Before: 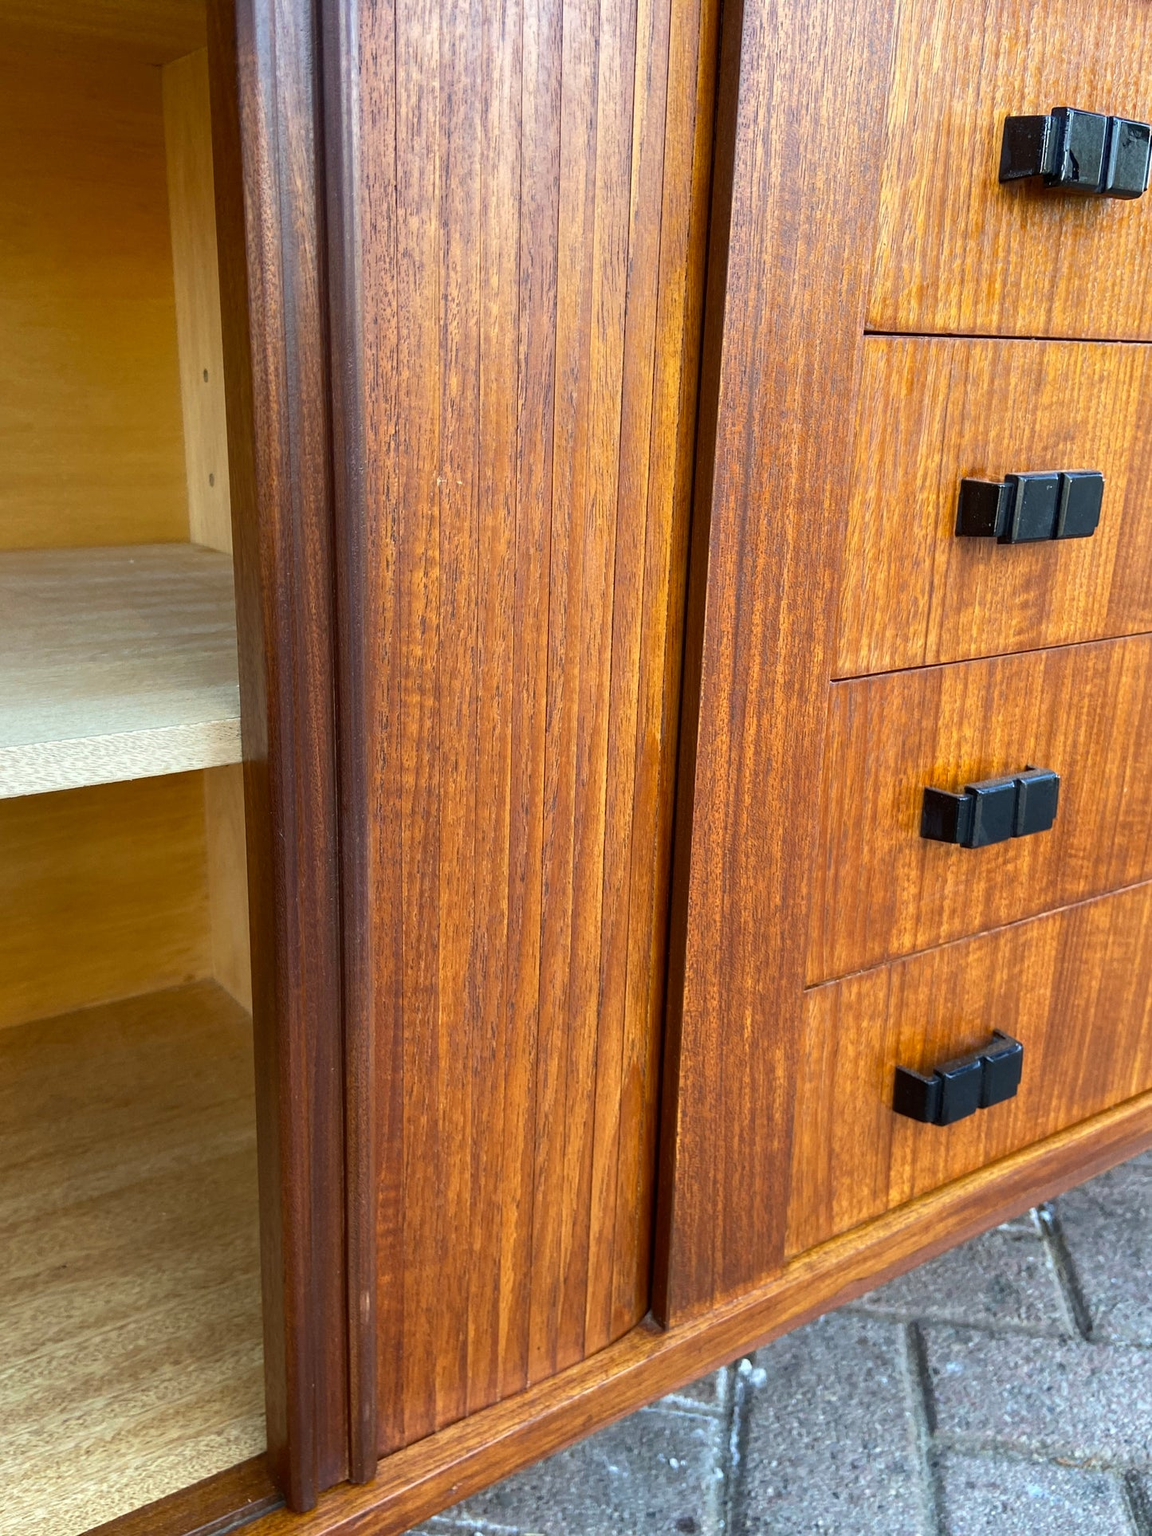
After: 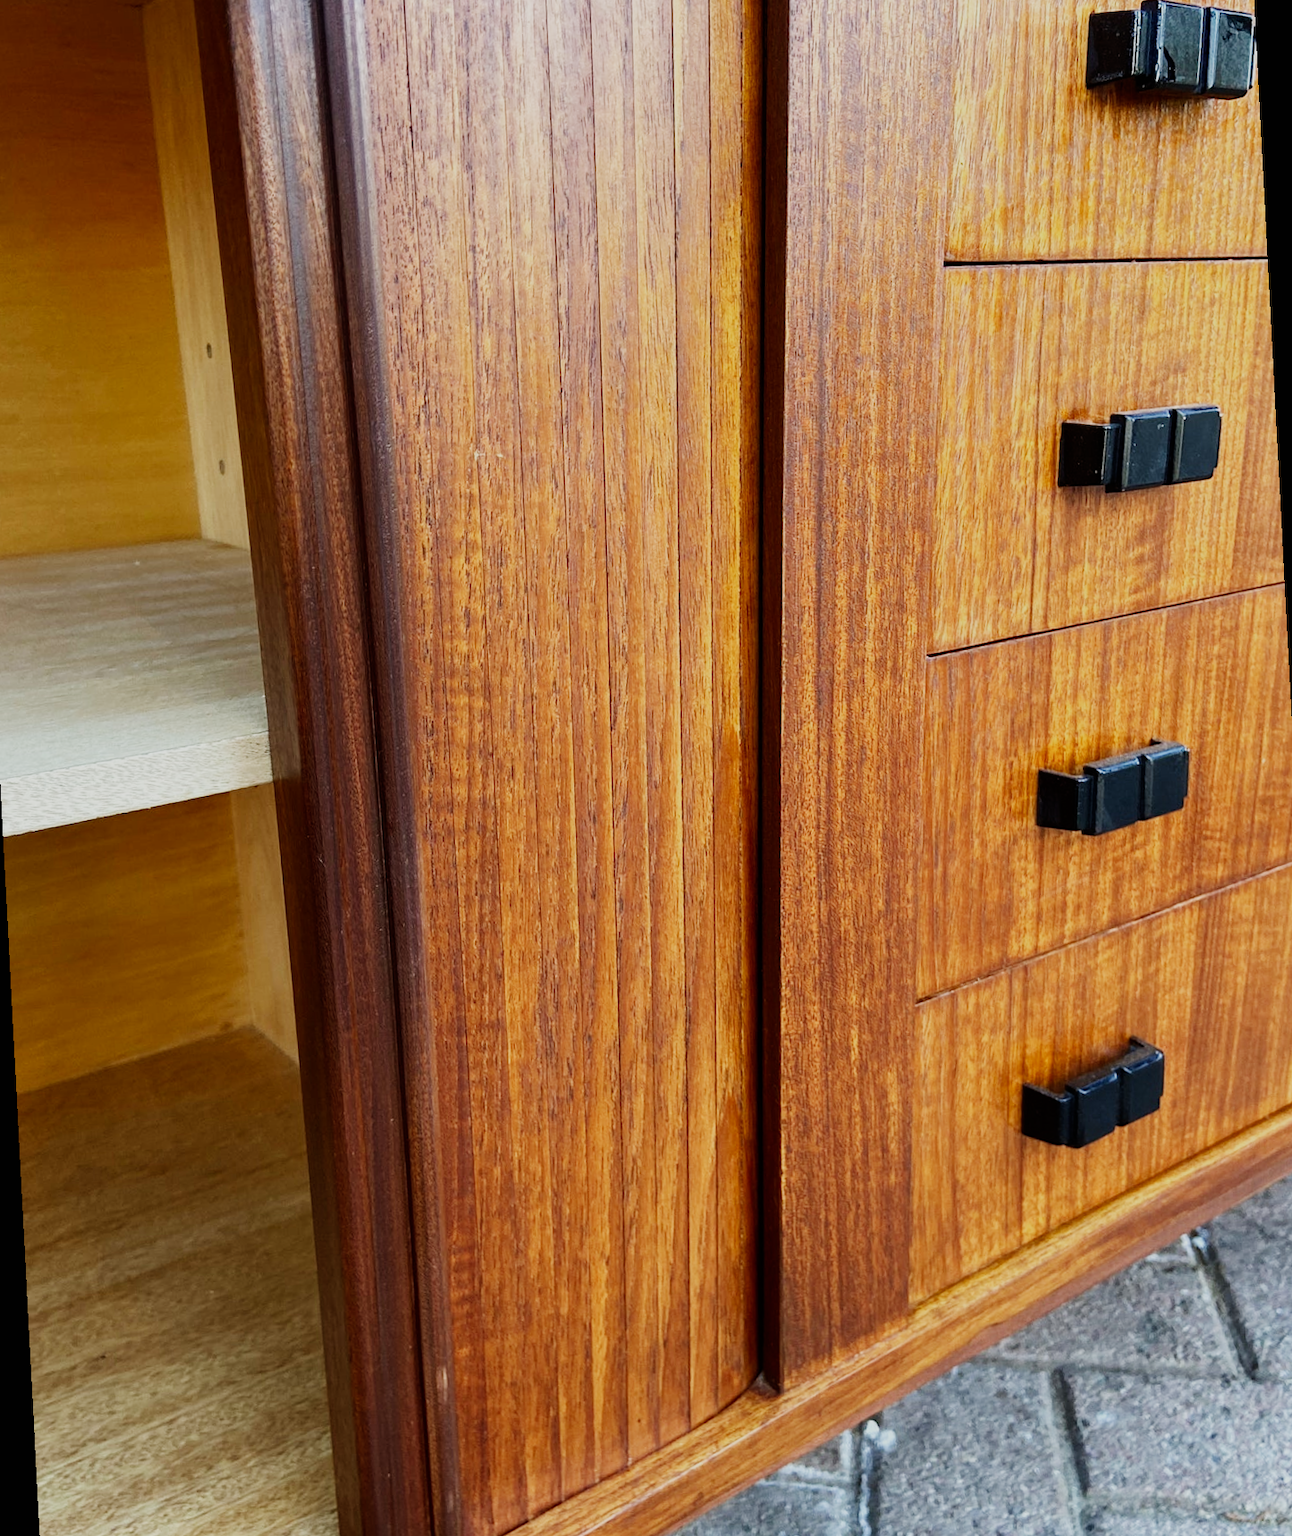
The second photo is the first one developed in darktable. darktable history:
sigmoid: skew -0.2, preserve hue 0%, red attenuation 0.1, red rotation 0.035, green attenuation 0.1, green rotation -0.017, blue attenuation 0.15, blue rotation -0.052, base primaries Rec2020
rotate and perspective: rotation -3°, crop left 0.031, crop right 0.968, crop top 0.07, crop bottom 0.93
